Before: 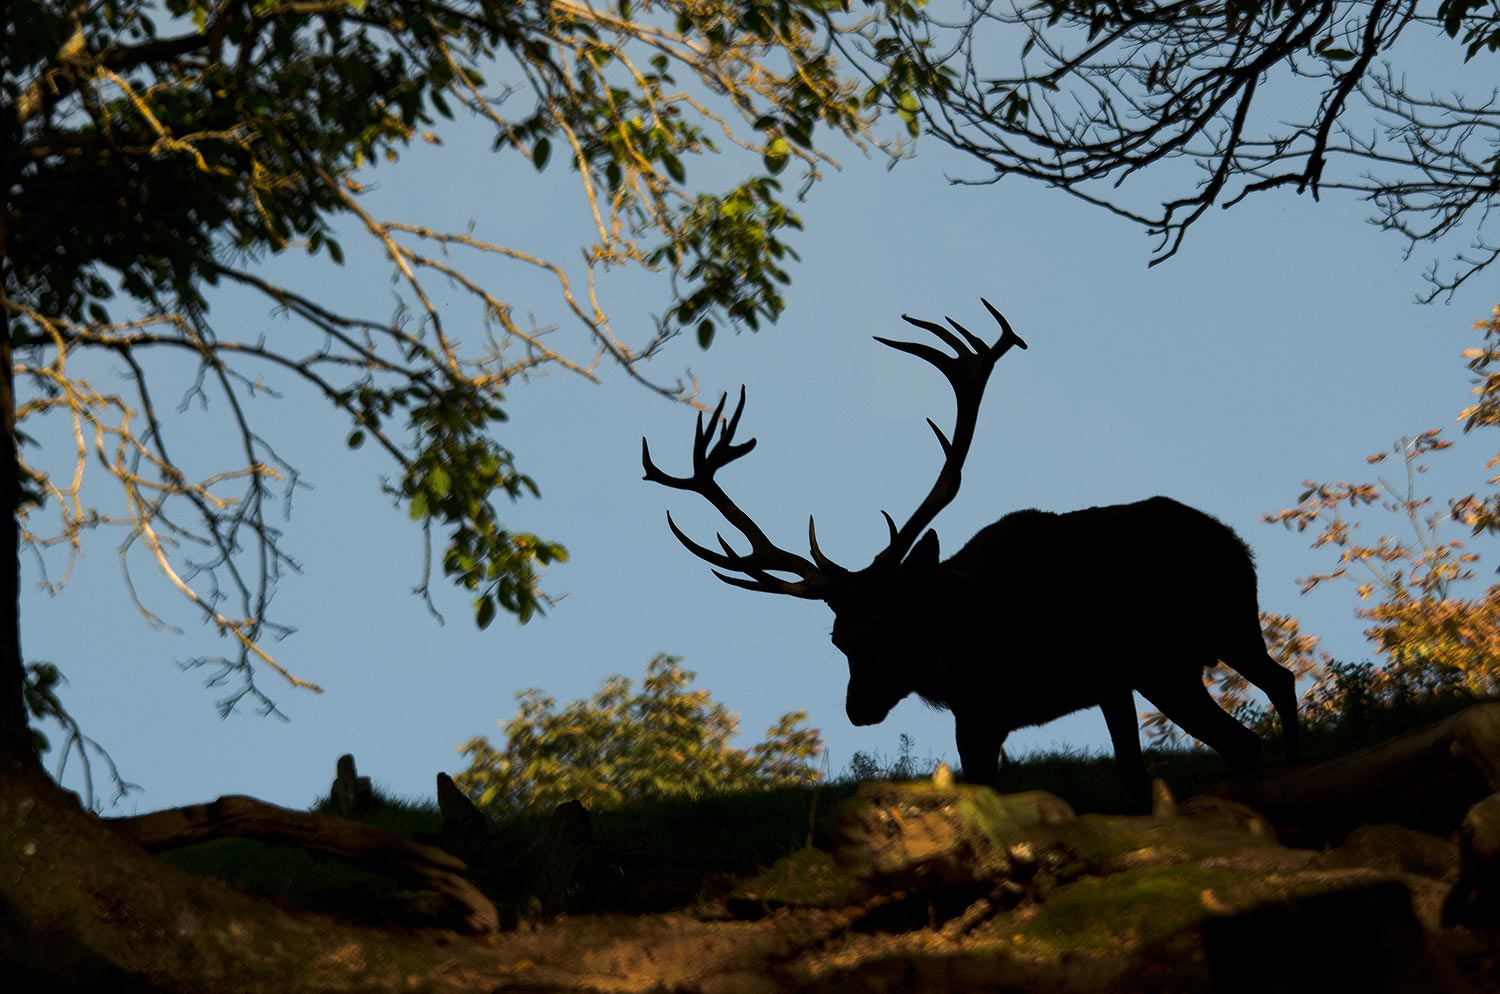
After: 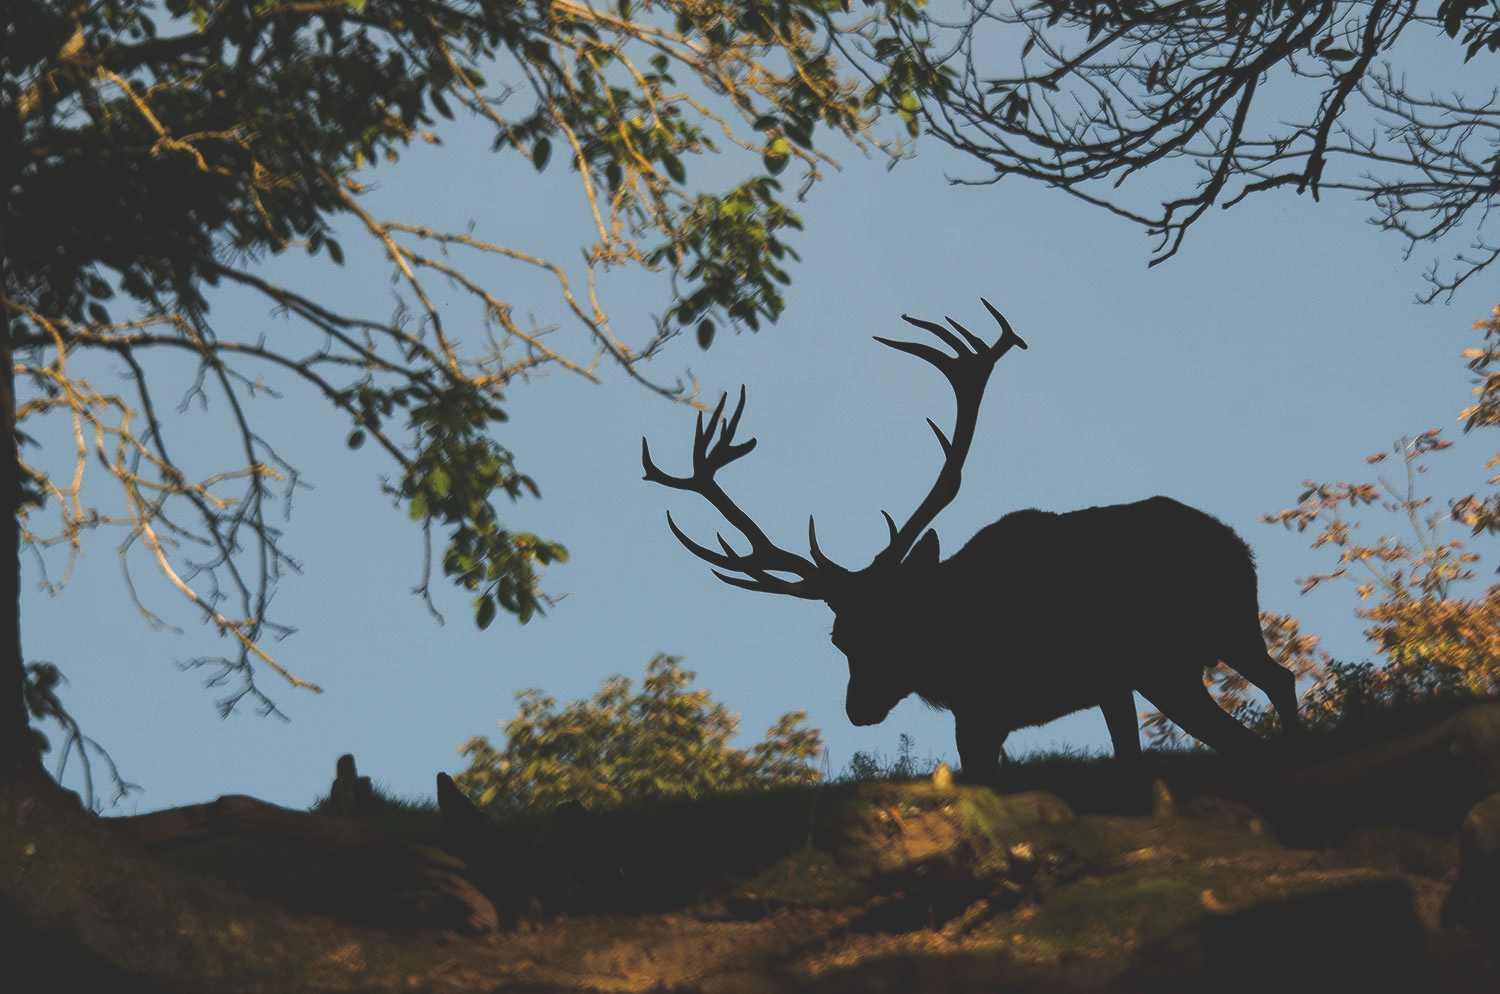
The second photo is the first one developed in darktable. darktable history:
exposure: black level correction -0.025, exposure -0.117 EV, compensate highlight preservation false
